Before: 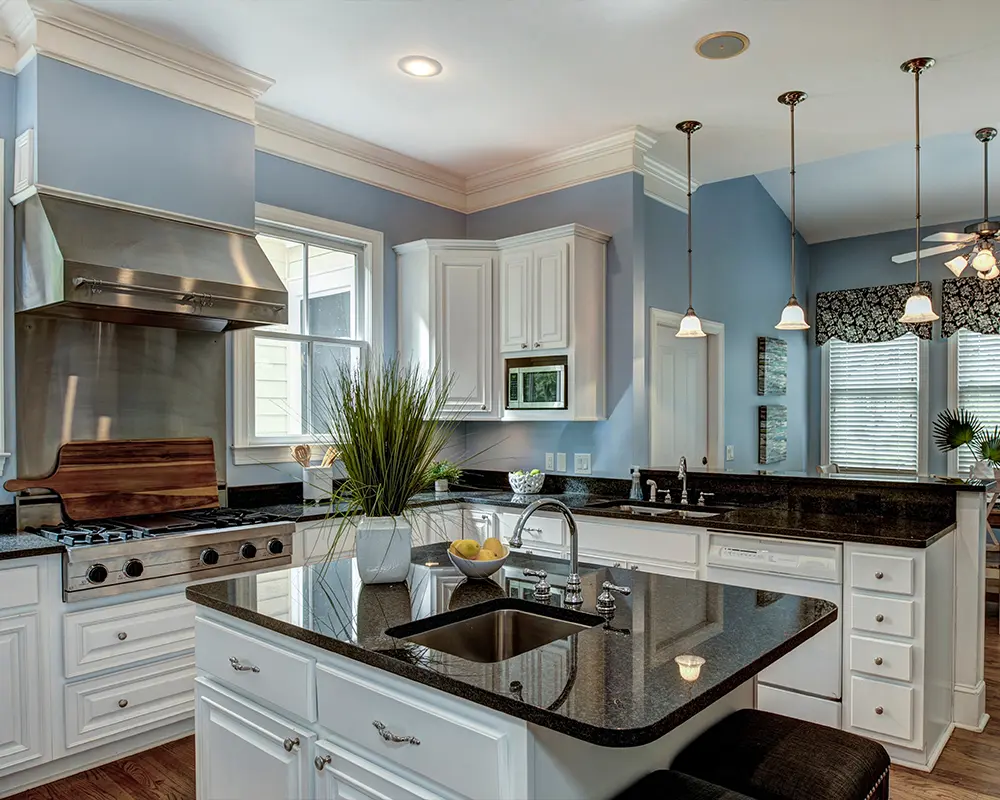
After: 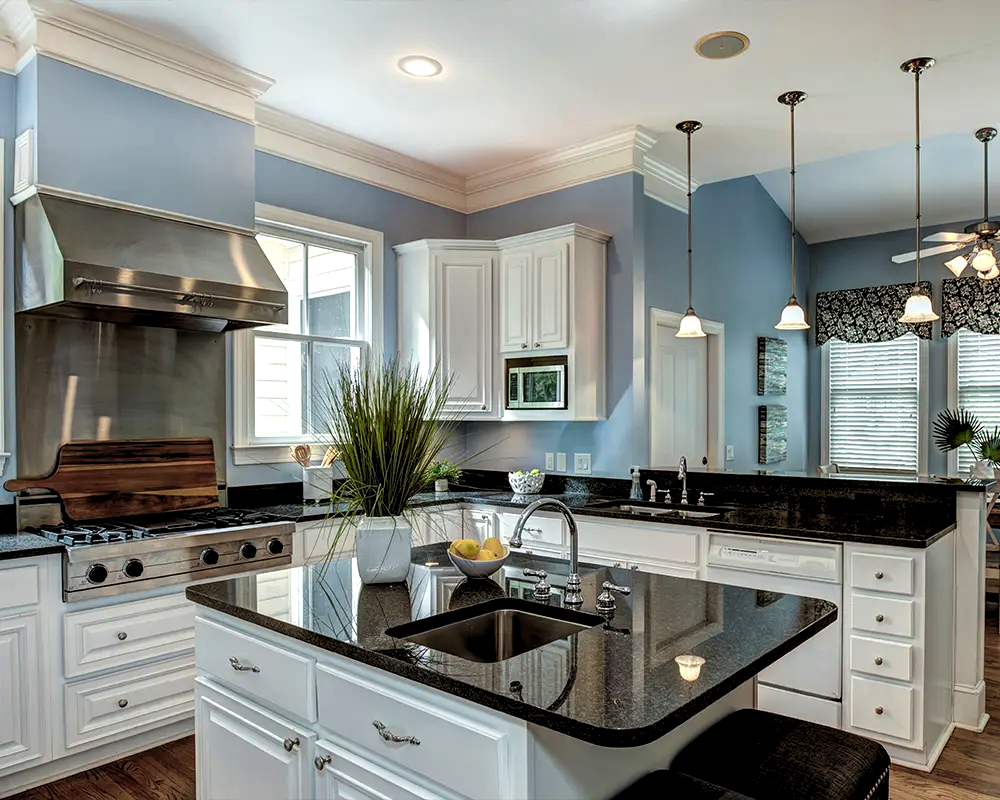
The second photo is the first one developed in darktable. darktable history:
levels: levels [0.062, 0.494, 0.925]
velvia: strength 6.15%
